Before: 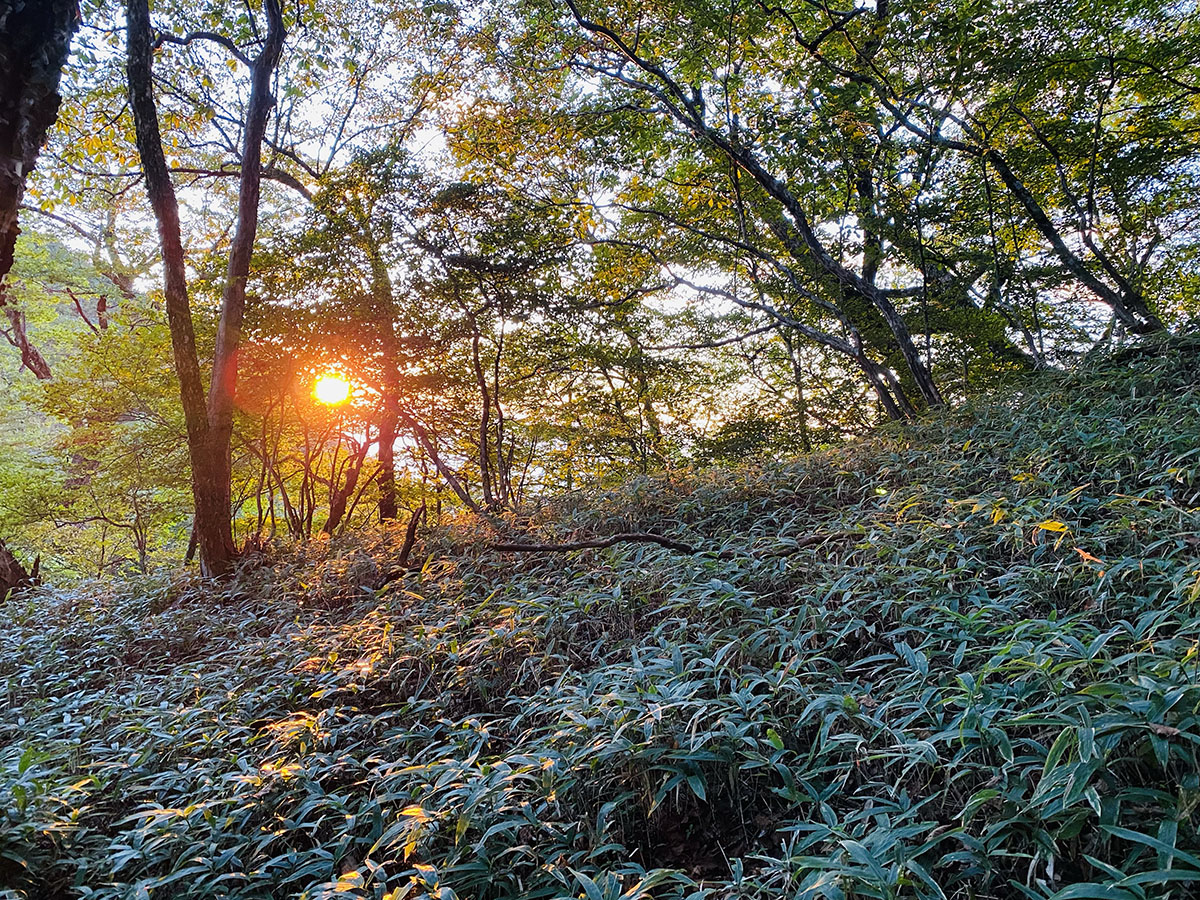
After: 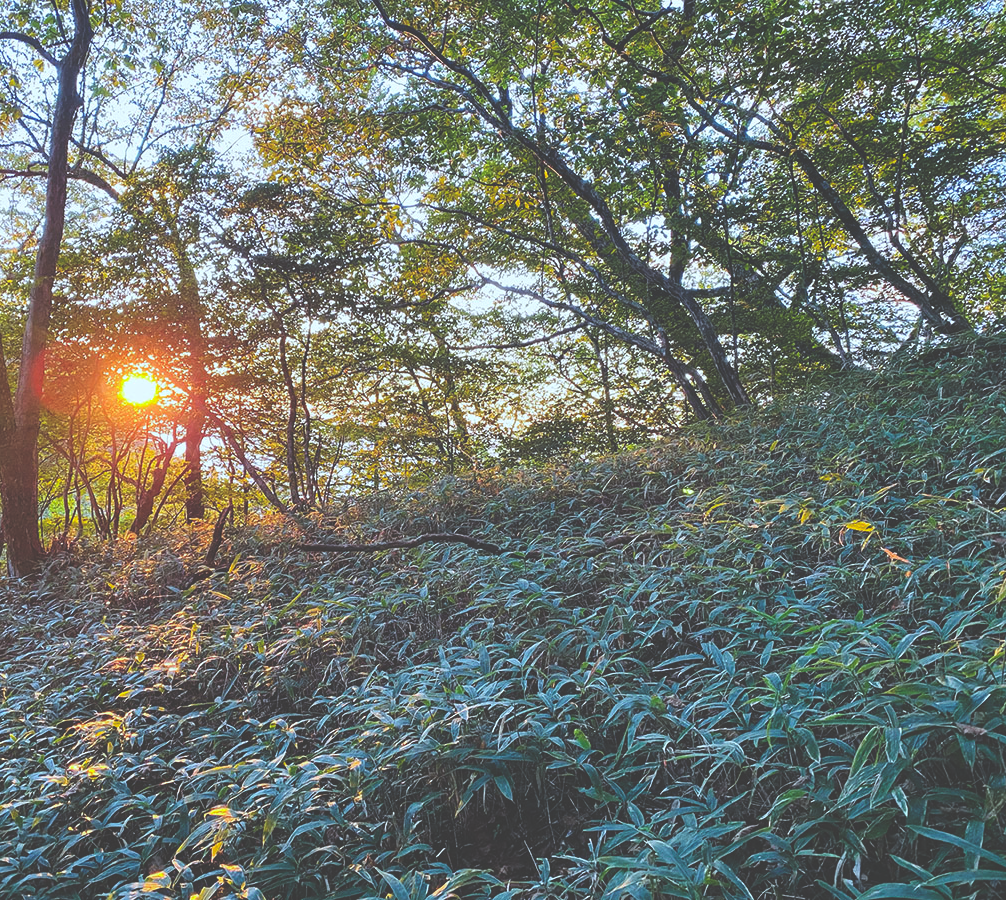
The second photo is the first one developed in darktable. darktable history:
exposure: black level correction -0.041, exposure 0.064 EV, compensate highlight preservation false
tone equalizer: on, module defaults
white balance: red 0.925, blue 1.046
crop: left 16.145%
